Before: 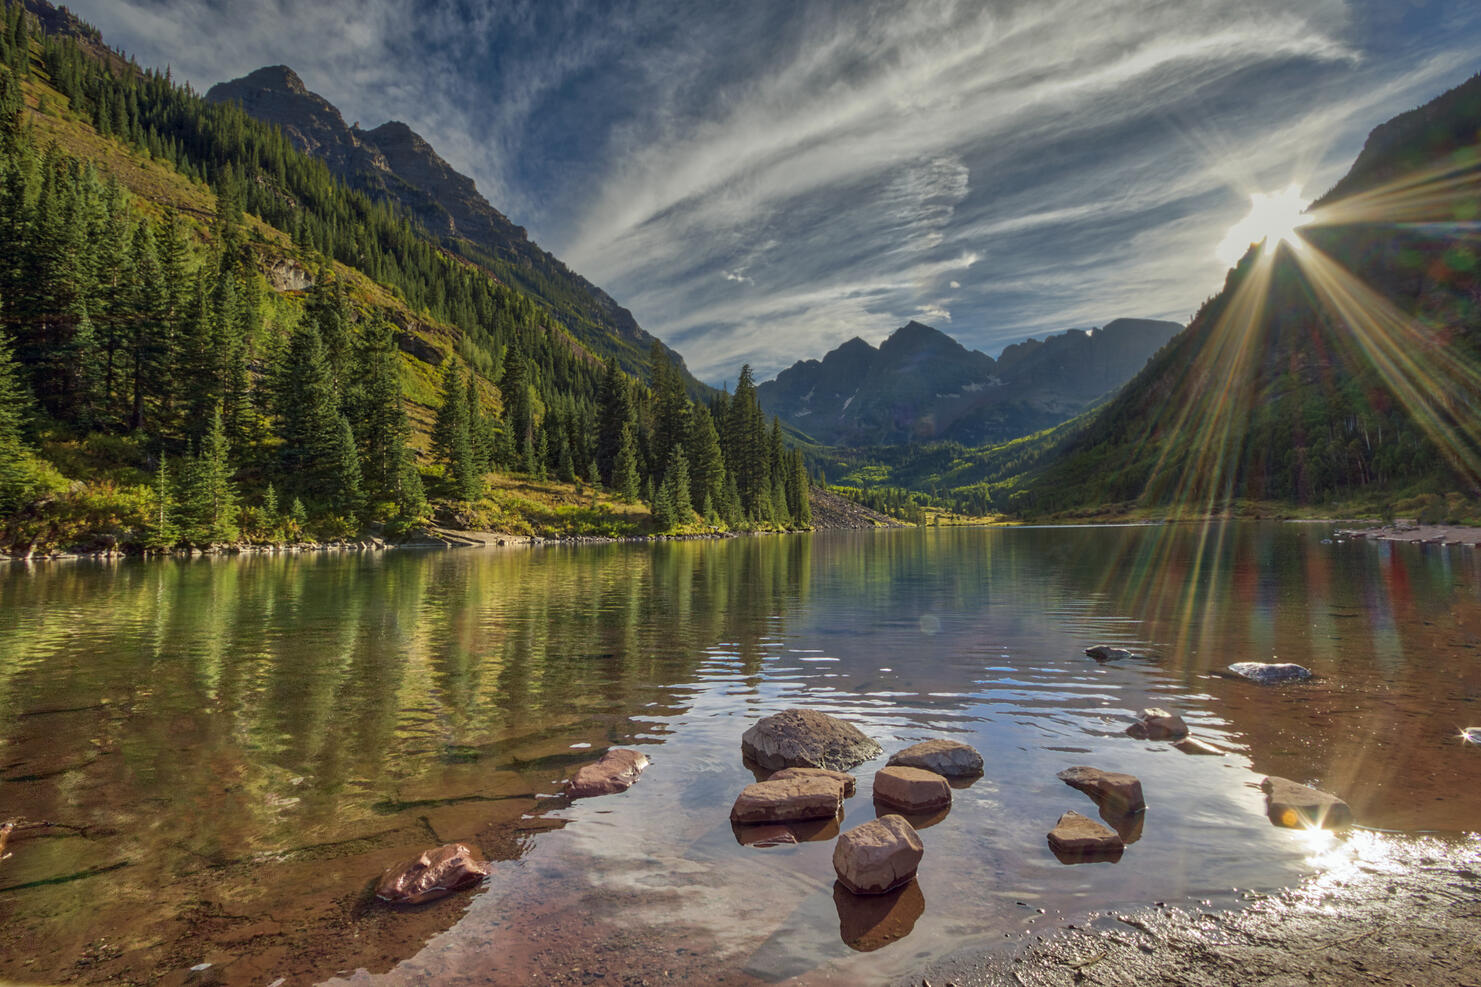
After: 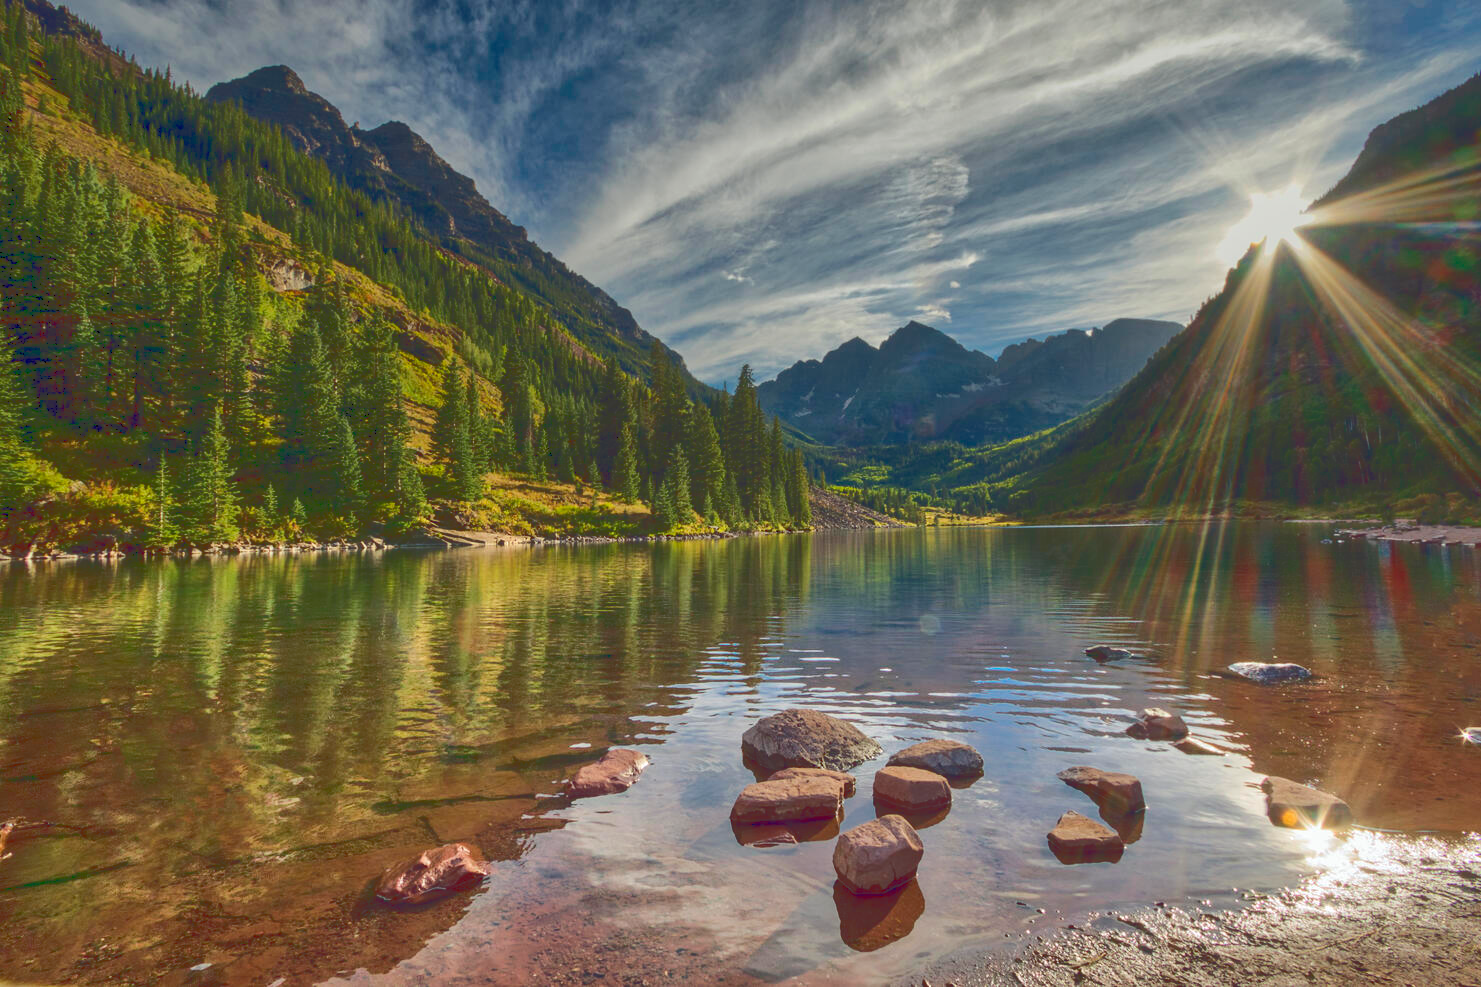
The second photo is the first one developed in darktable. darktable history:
tone curve: curves: ch0 [(0, 0) (0.003, 0.211) (0.011, 0.211) (0.025, 0.215) (0.044, 0.218) (0.069, 0.224) (0.1, 0.227) (0.136, 0.233) (0.177, 0.247) (0.224, 0.275) (0.277, 0.309) (0.335, 0.366) (0.399, 0.438) (0.468, 0.515) (0.543, 0.586) (0.623, 0.658) (0.709, 0.735) (0.801, 0.821) (0.898, 0.889) (1, 1)]
tone equalizer: on, module defaults
